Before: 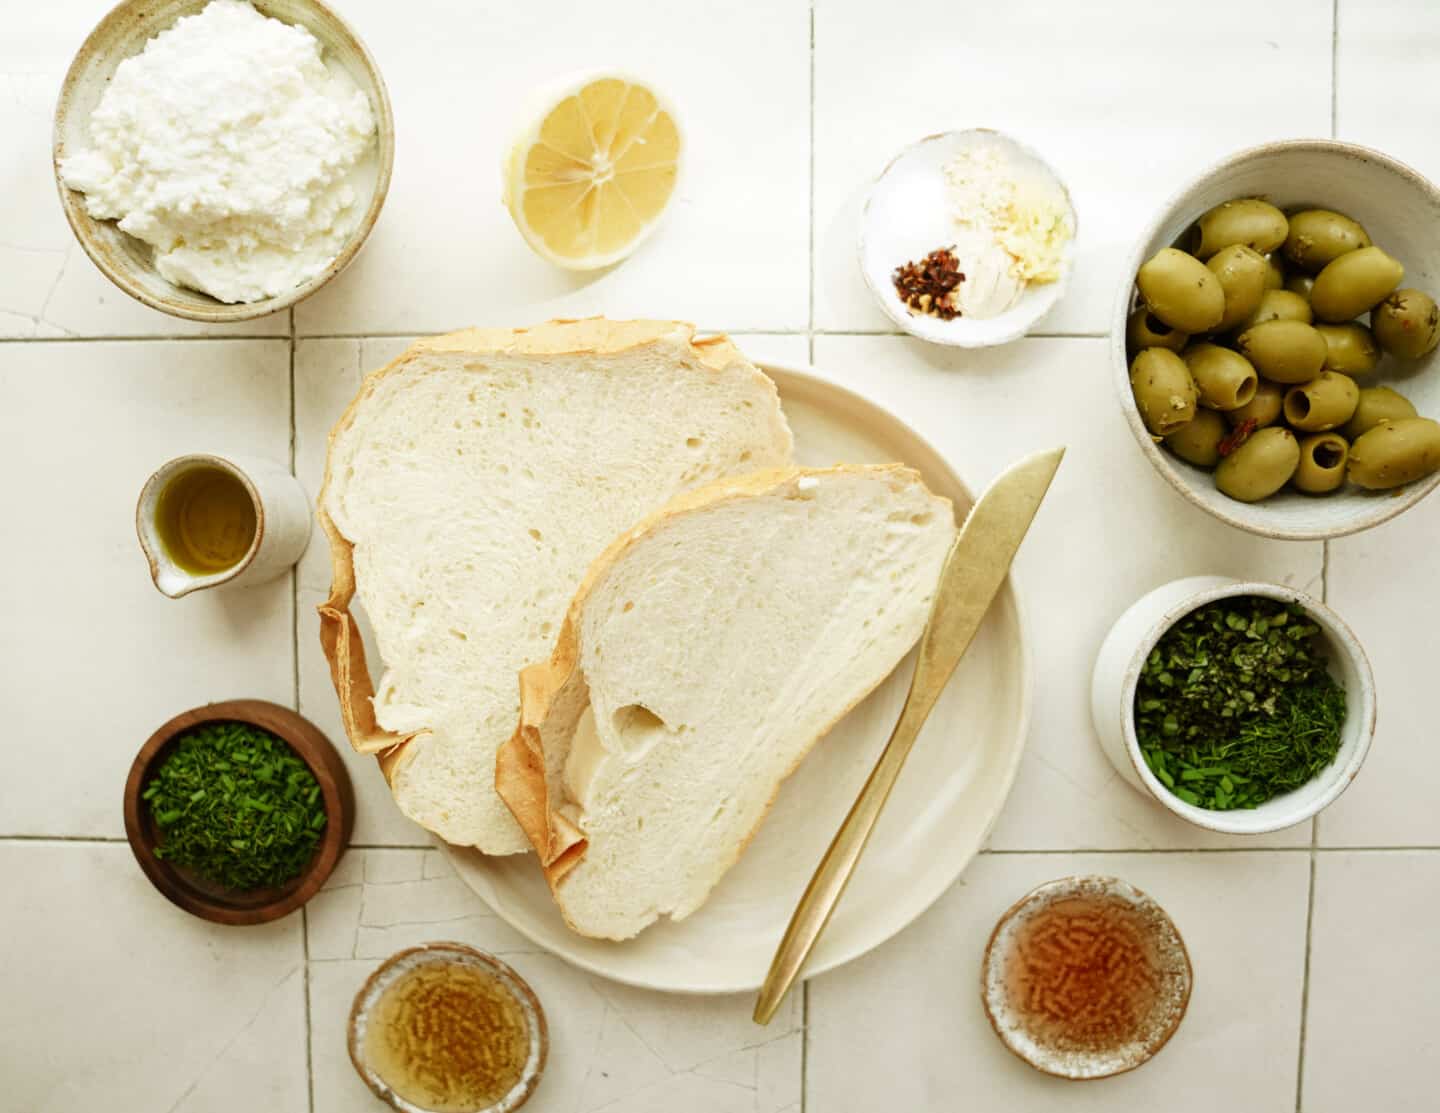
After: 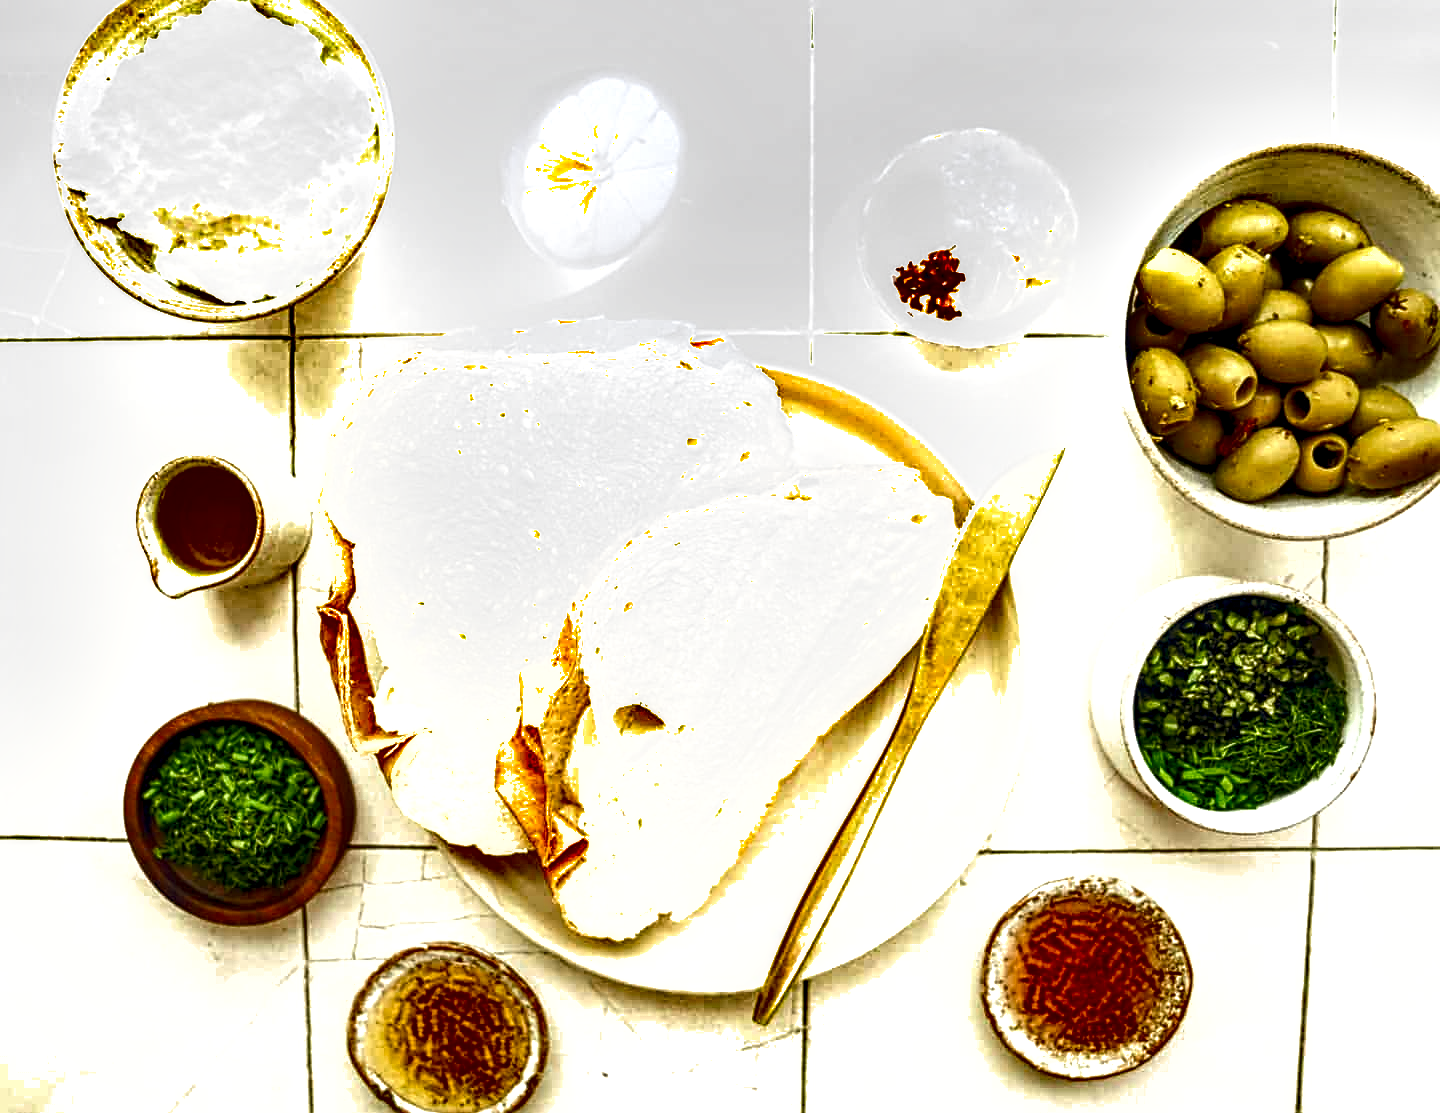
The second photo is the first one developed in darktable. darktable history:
exposure: exposure 1 EV, compensate highlight preservation false
shadows and highlights: highlights color adjustment 72.75%, low approximation 0.01, soften with gaussian
color balance rgb: global offset › chroma 0.102%, global offset › hue 252.21°, perceptual saturation grading › global saturation 20%, perceptual saturation grading › highlights -25.382%, perceptual saturation grading › shadows 49.328%, global vibrance 9.157%
local contrast: highlights 63%, shadows 54%, detail 168%, midtone range 0.516
base curve: preserve colors none
sharpen: radius 2.527, amount 0.325
